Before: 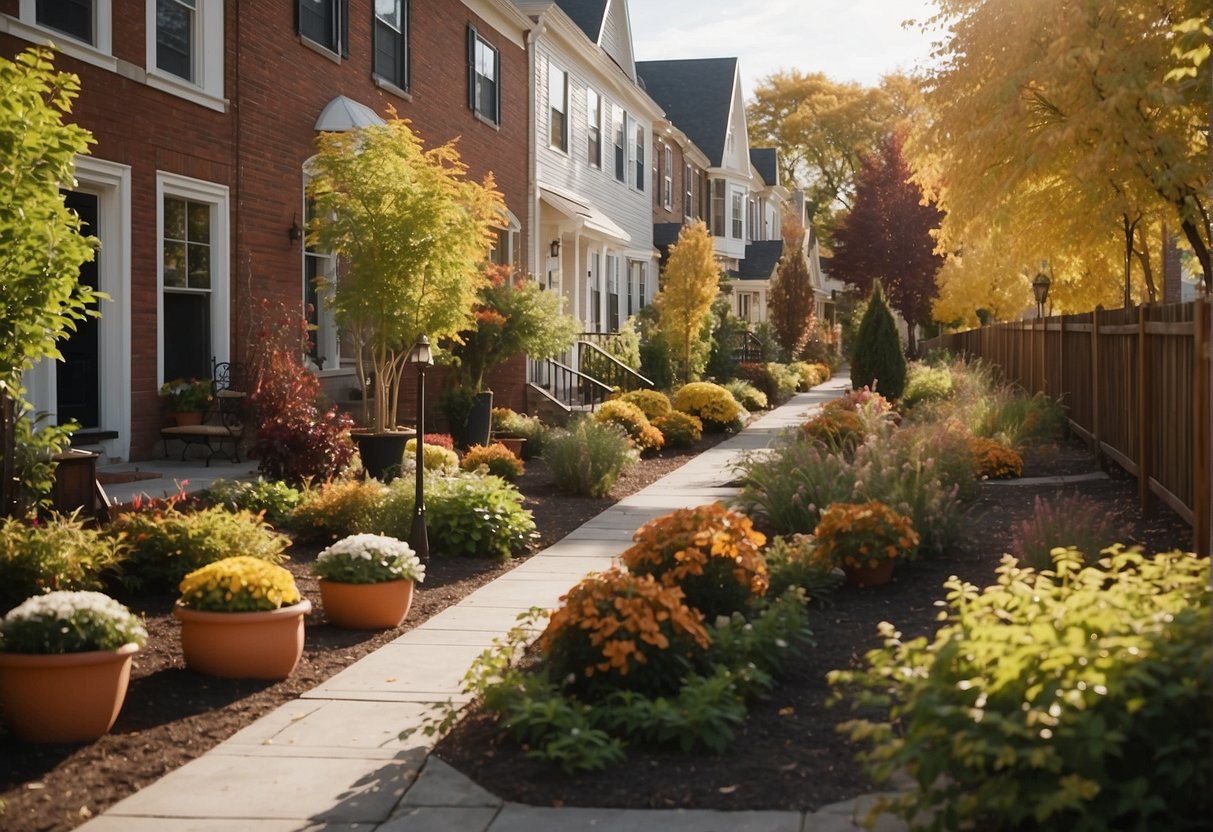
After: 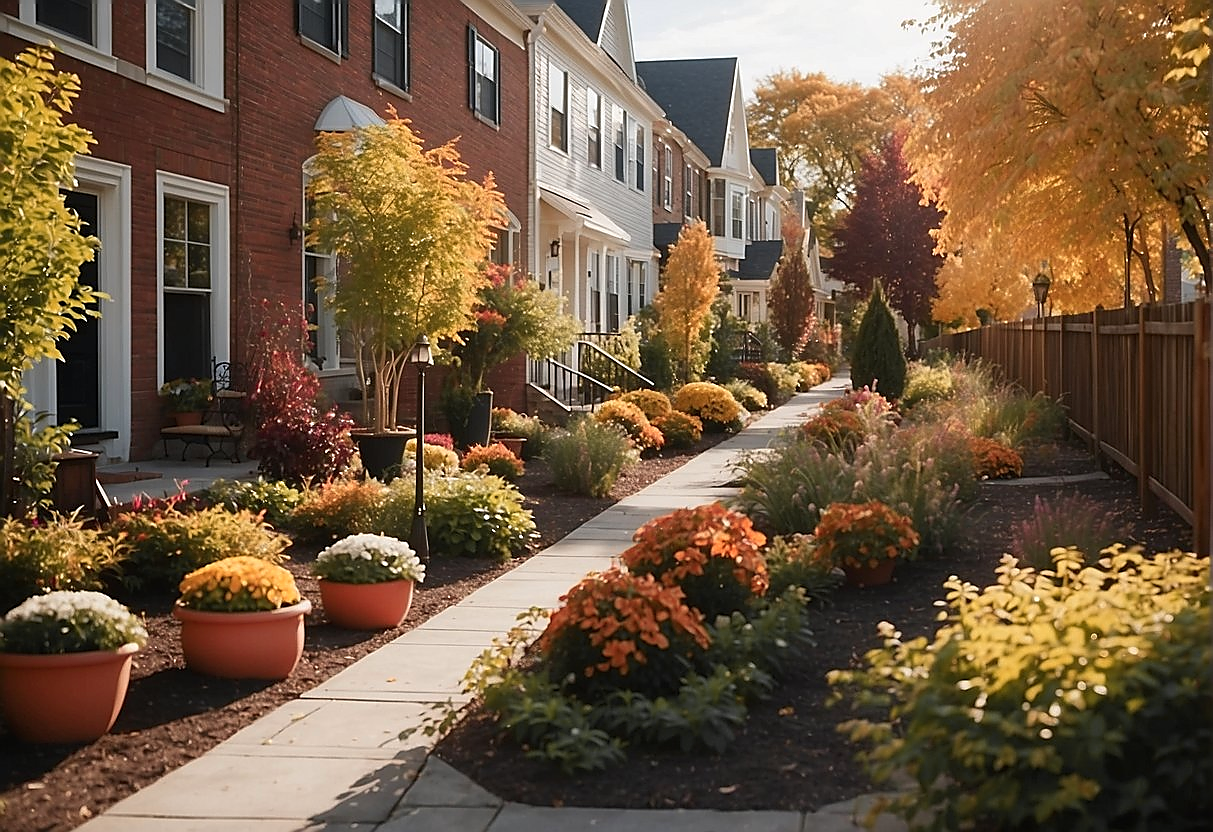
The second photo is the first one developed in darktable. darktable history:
sharpen: radius 1.4, amount 1.25, threshold 0.7
color zones: curves: ch1 [(0.29, 0.492) (0.373, 0.185) (0.509, 0.481)]; ch2 [(0.25, 0.462) (0.749, 0.457)], mix 40.67%
